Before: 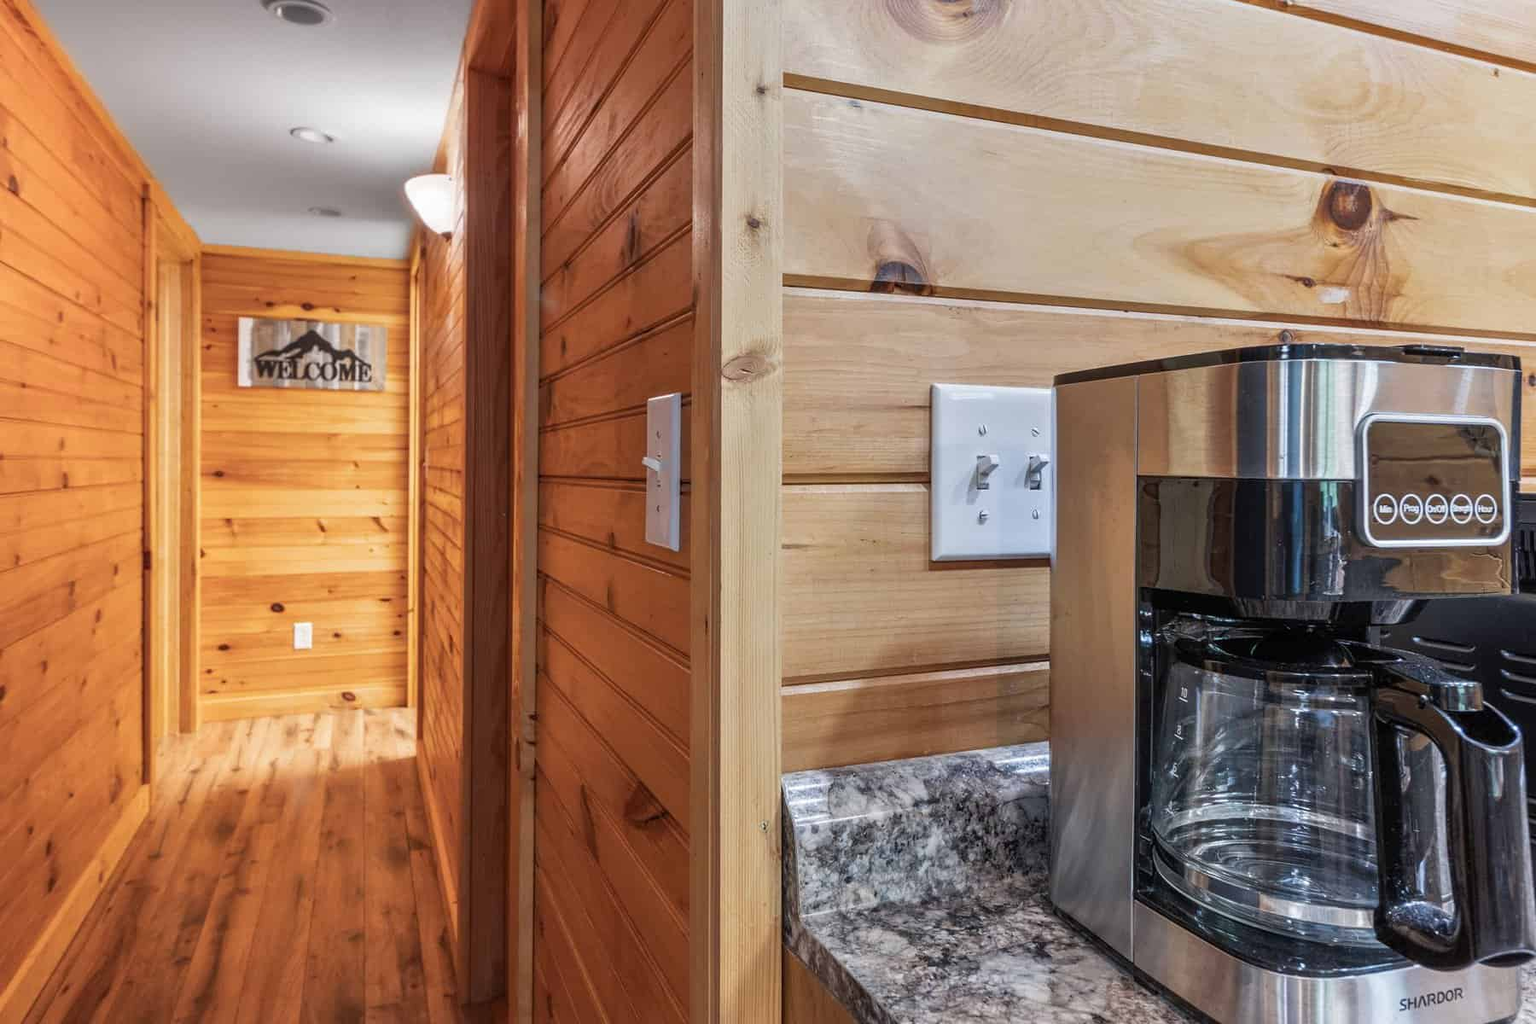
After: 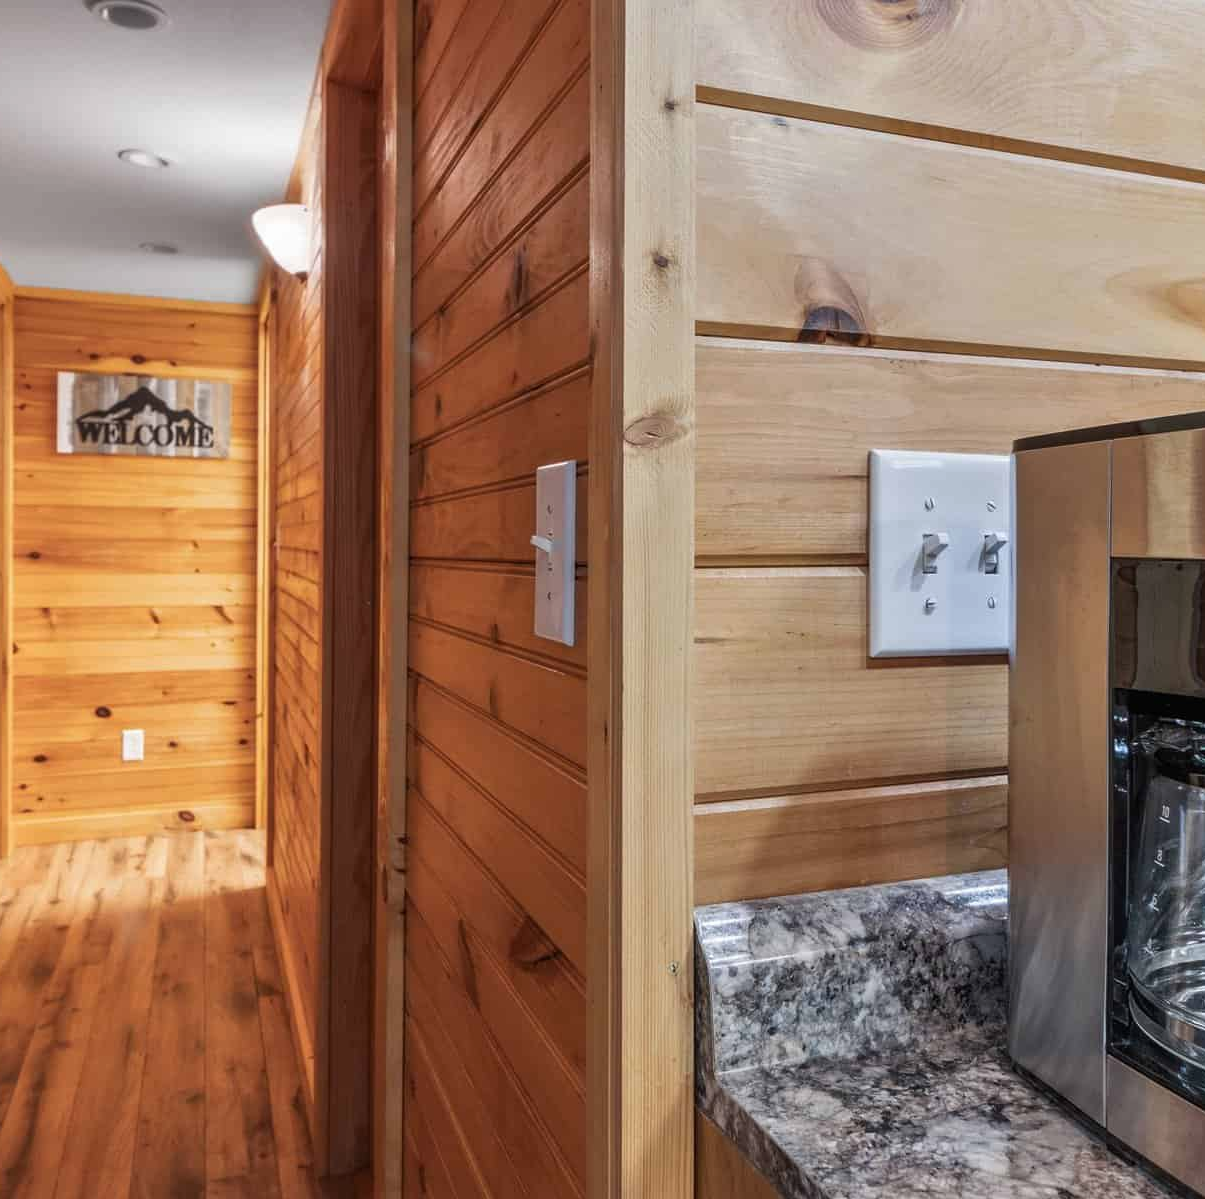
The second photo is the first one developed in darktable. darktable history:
levels: levels [0, 0.51, 1]
crop and rotate: left 12.344%, right 20.708%
